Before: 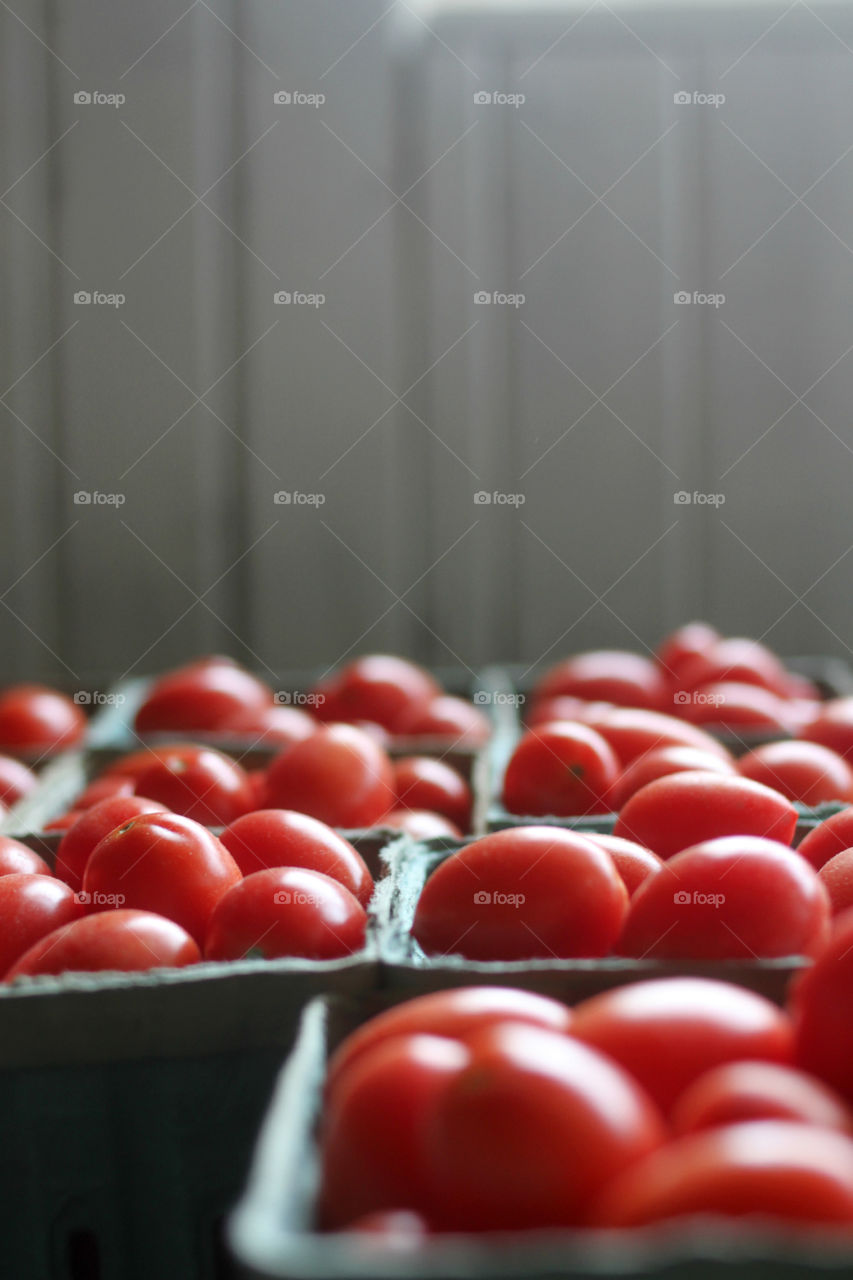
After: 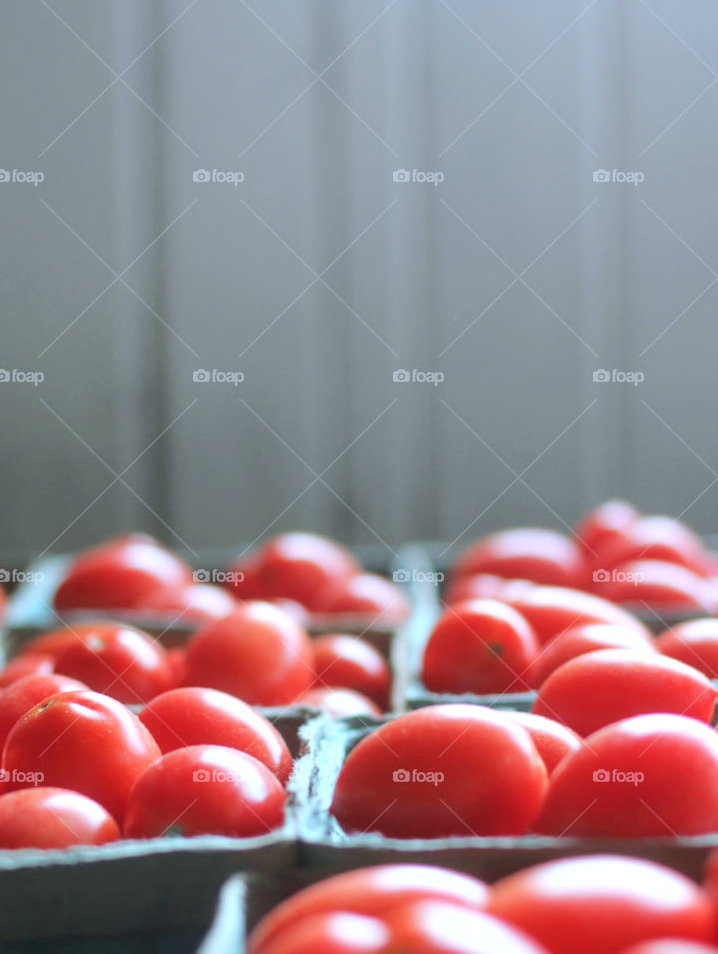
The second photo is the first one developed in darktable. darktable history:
crop and rotate: left 9.649%, top 9.596%, right 6.161%, bottom 15.834%
tone equalizer: -8 EV 0.985 EV, -7 EV 1.01 EV, -6 EV 1.01 EV, -5 EV 1.03 EV, -4 EV 1 EV, -3 EV 0.758 EV, -2 EV 0.505 EV, -1 EV 0.248 EV, edges refinement/feathering 500, mask exposure compensation -1.57 EV, preserve details no
color calibration: x 0.37, y 0.382, temperature 4301.98 K
